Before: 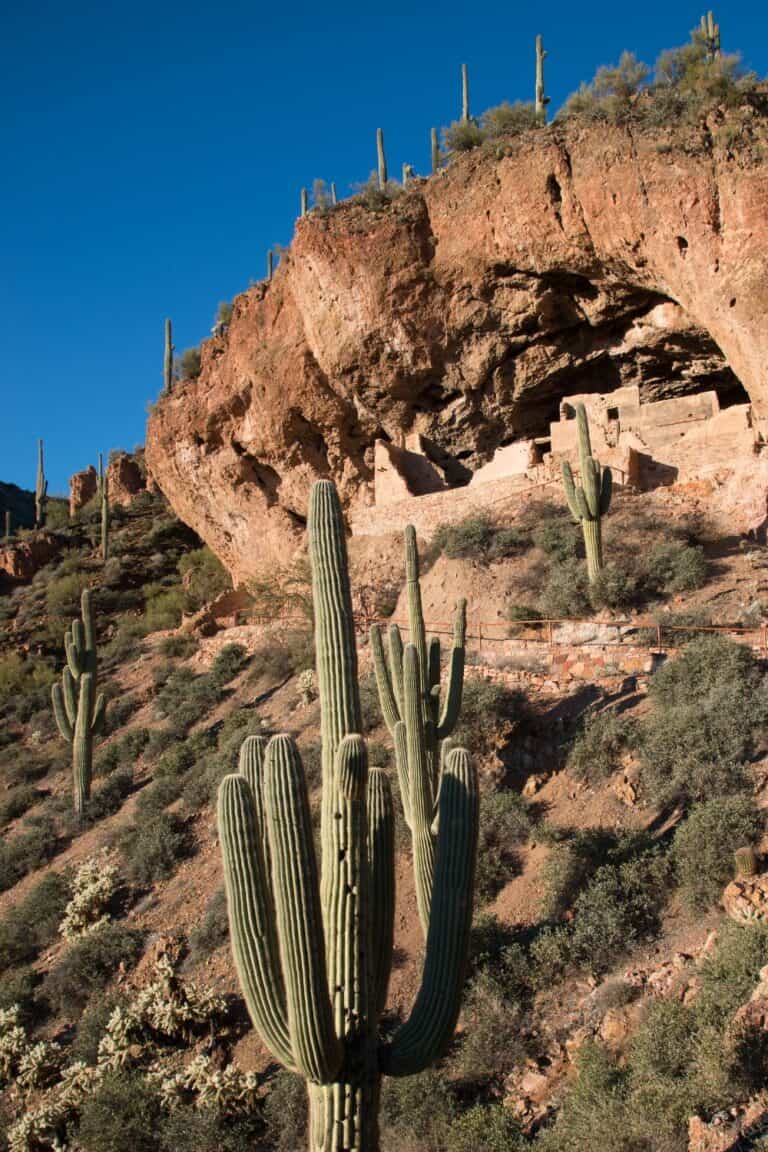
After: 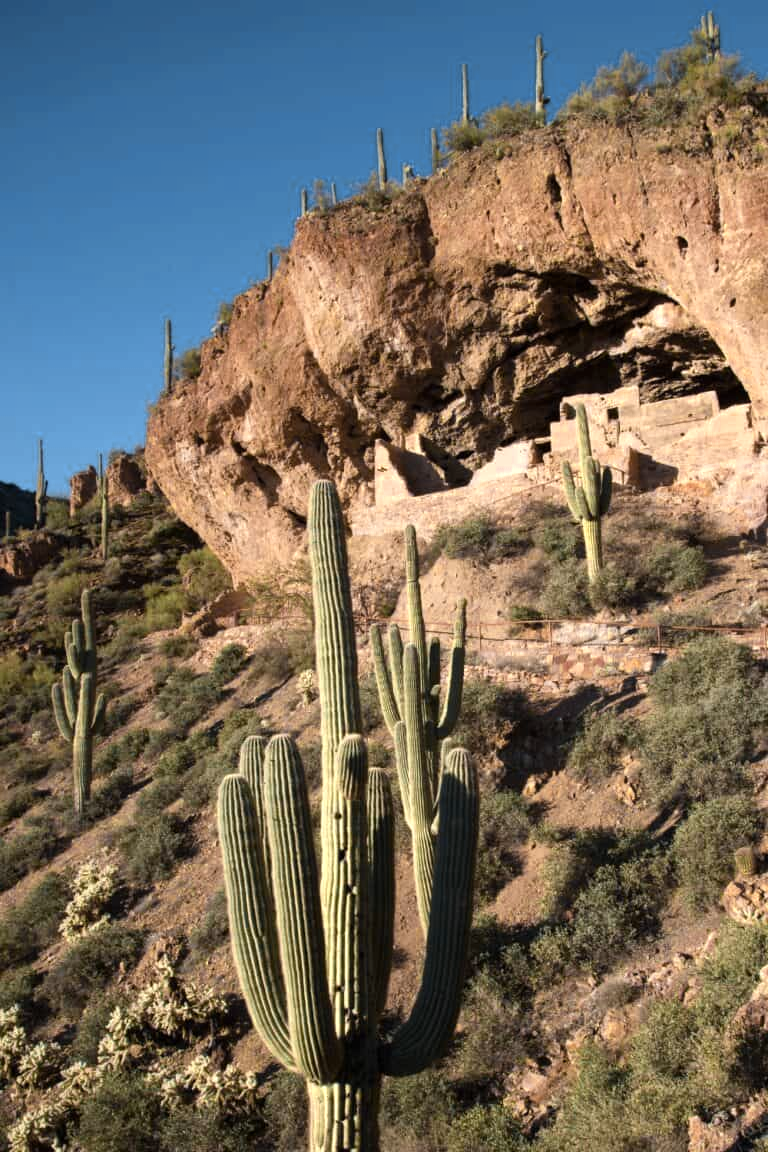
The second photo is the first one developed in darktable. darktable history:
shadows and highlights: radius 331.84, shadows 53.55, highlights -100, compress 94.63%, highlights color adjustment 73.23%, soften with gaussian
color zones: curves: ch0 [(0.004, 0.306) (0.107, 0.448) (0.252, 0.656) (0.41, 0.398) (0.595, 0.515) (0.768, 0.628)]; ch1 [(0.07, 0.323) (0.151, 0.452) (0.252, 0.608) (0.346, 0.221) (0.463, 0.189) (0.61, 0.368) (0.735, 0.395) (0.921, 0.412)]; ch2 [(0, 0.476) (0.132, 0.512) (0.243, 0.512) (0.397, 0.48) (0.522, 0.376) (0.634, 0.536) (0.761, 0.46)]
